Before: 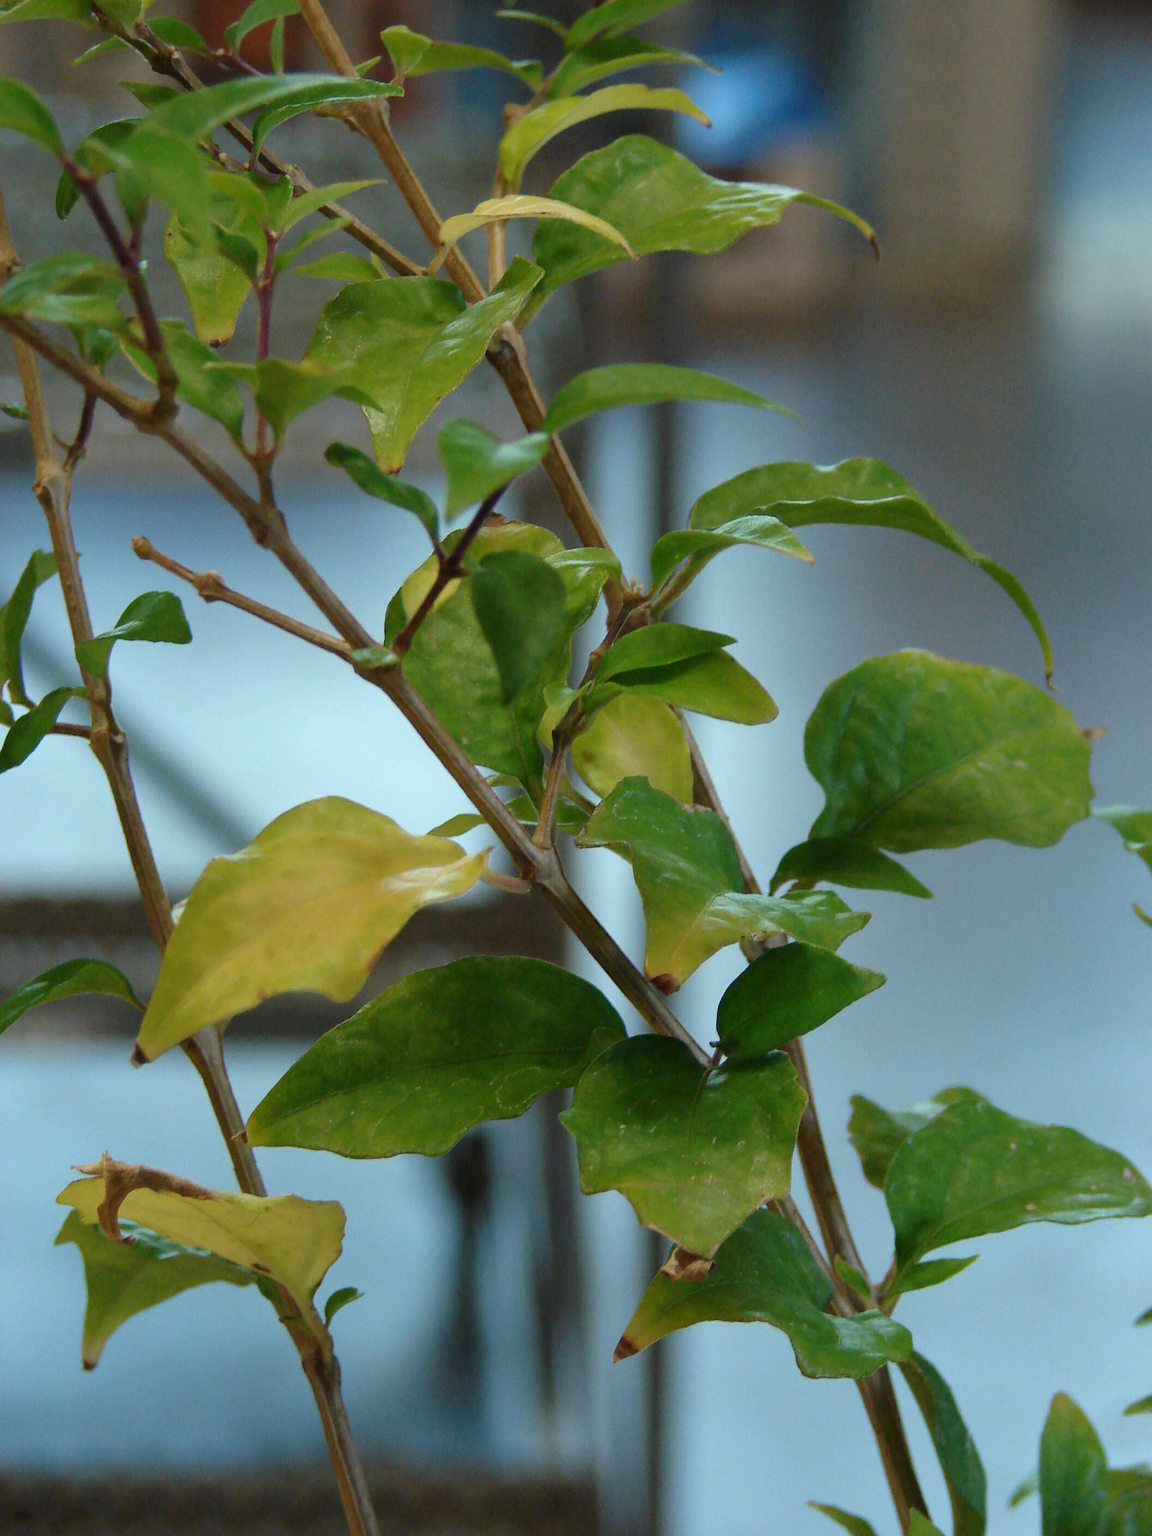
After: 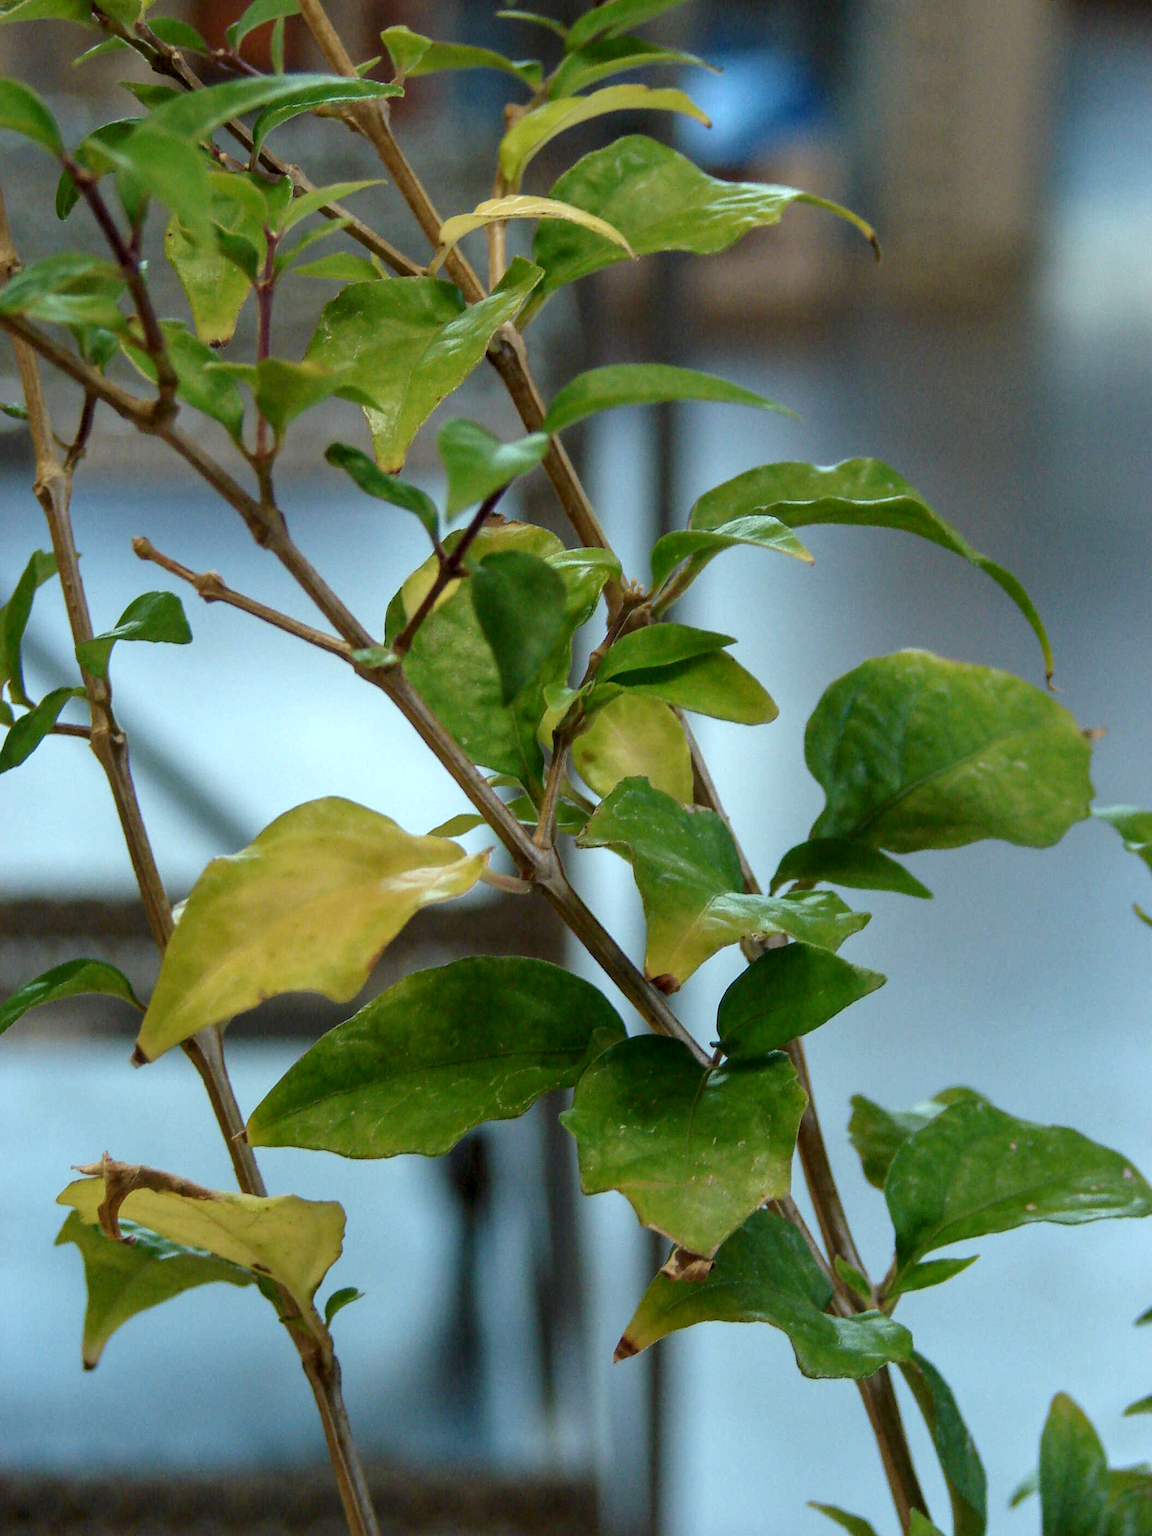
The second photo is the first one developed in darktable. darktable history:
local contrast: detail 130%
exposure: black level correction 0.002, exposure 0.15 EV, compensate highlight preservation false
